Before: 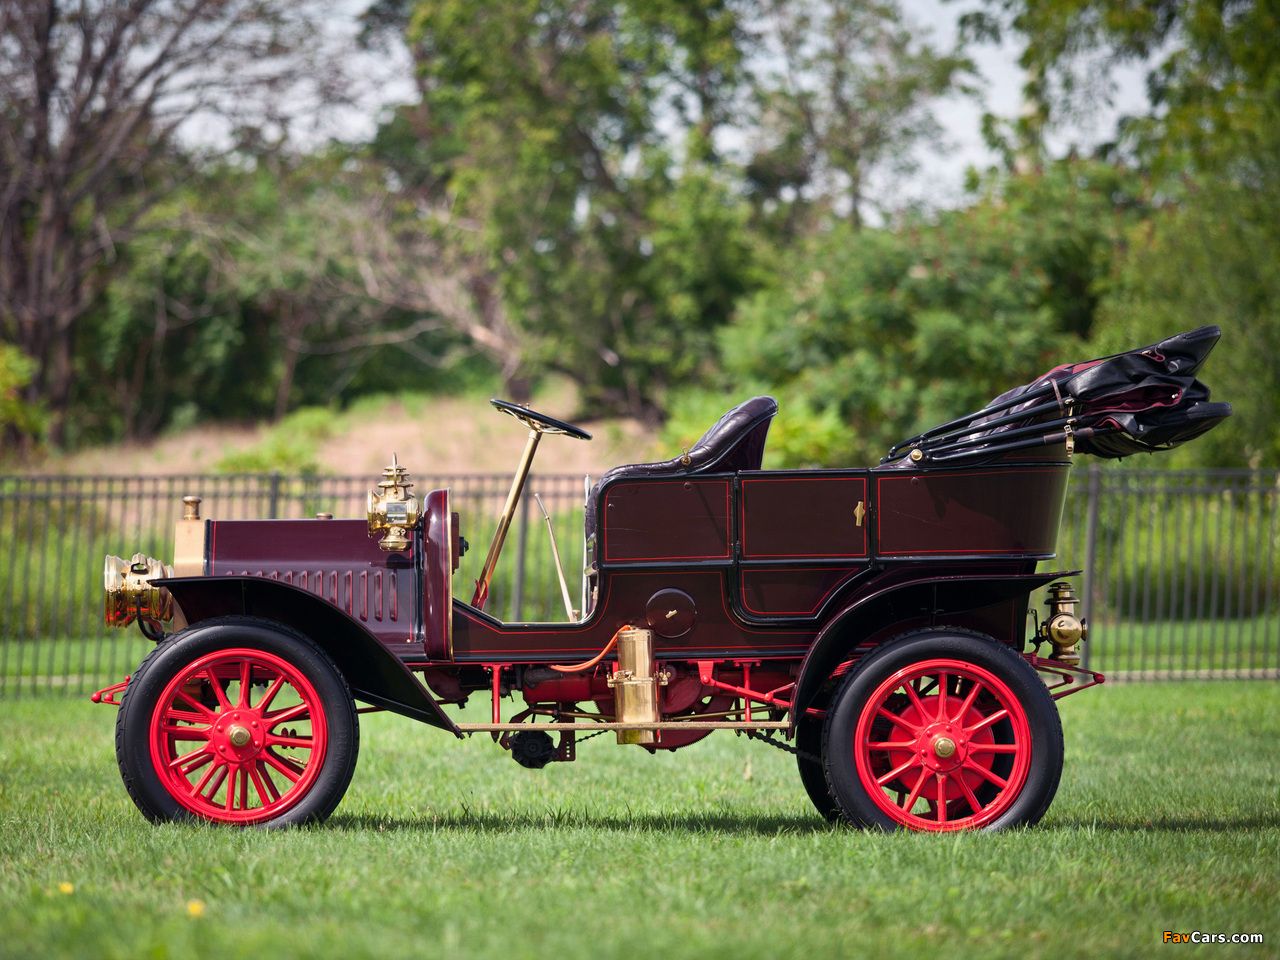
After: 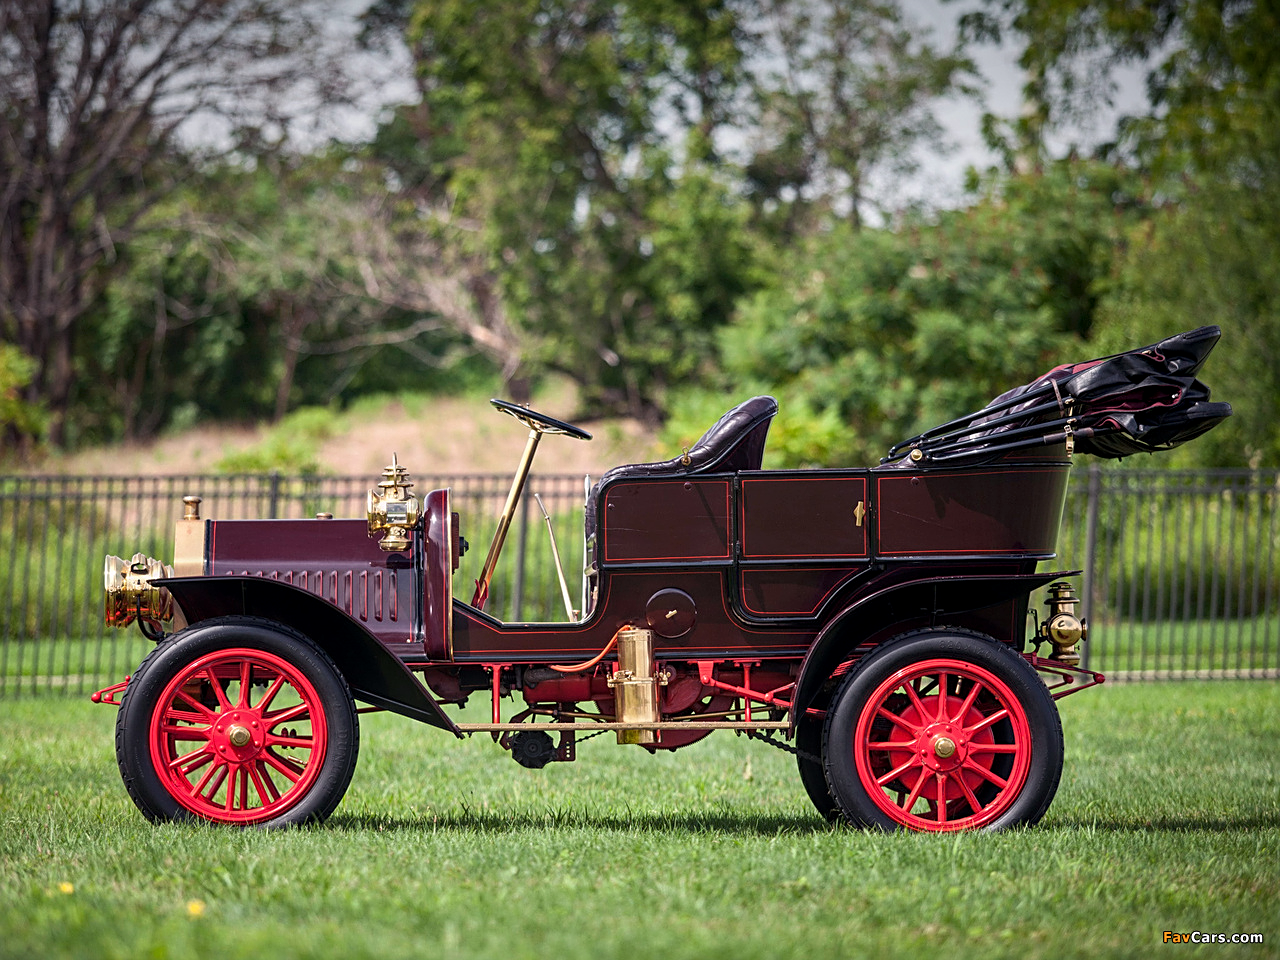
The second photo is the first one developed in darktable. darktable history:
vignetting: fall-off start 97.52%, fall-off radius 100%, brightness -0.574, saturation 0, center (-0.027, 0.404), width/height ratio 1.368, unbound false
sharpen: on, module defaults
local contrast: on, module defaults
